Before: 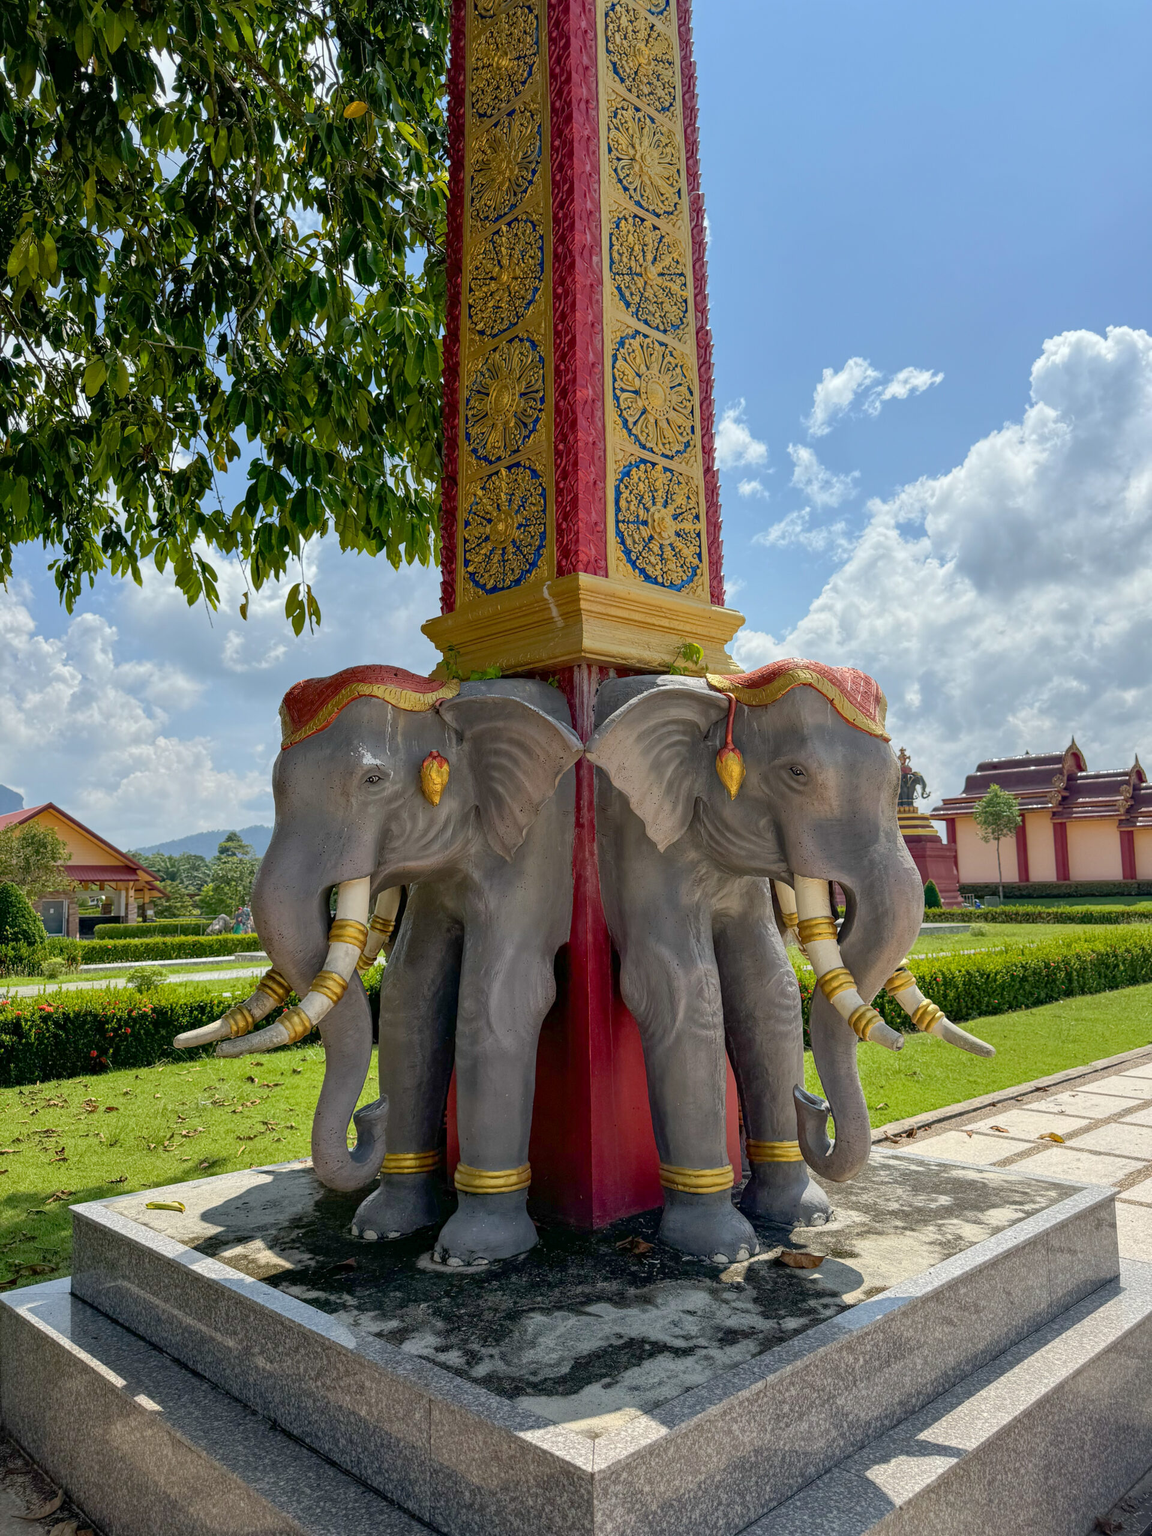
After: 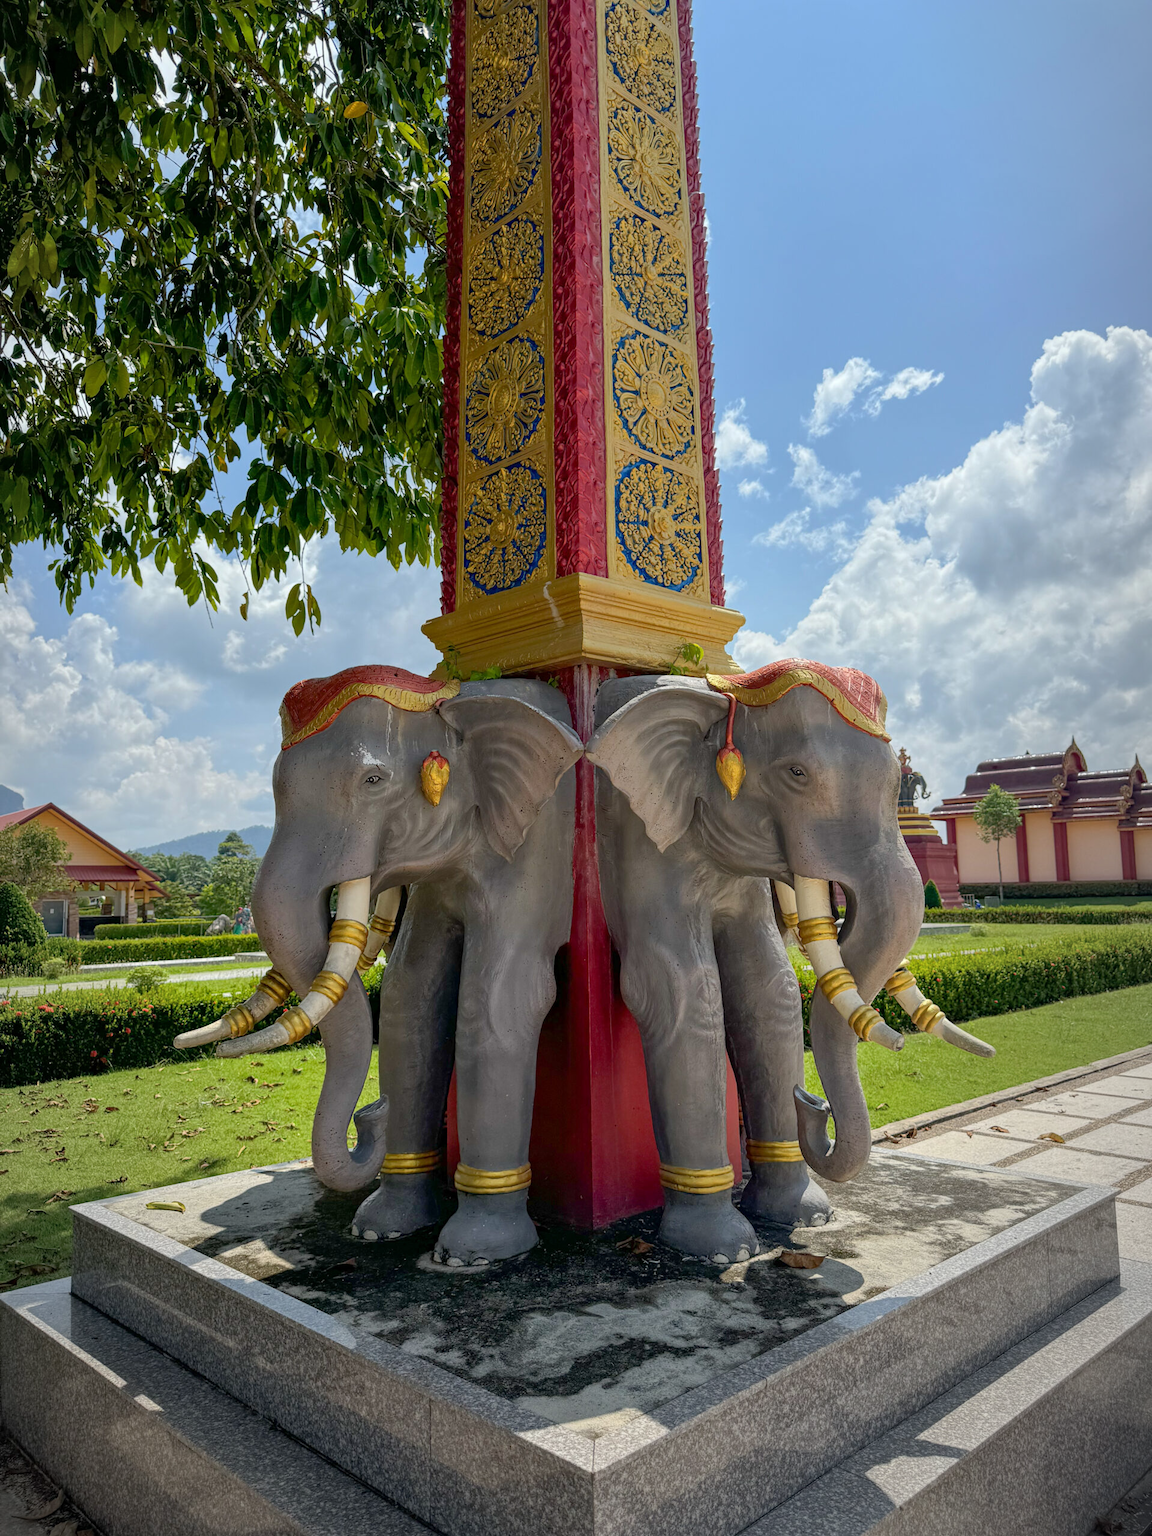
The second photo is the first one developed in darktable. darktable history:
vignetting: fall-off start 96.97%, fall-off radius 99.45%, brightness -0.575, center (-0.054, -0.358), width/height ratio 0.611
